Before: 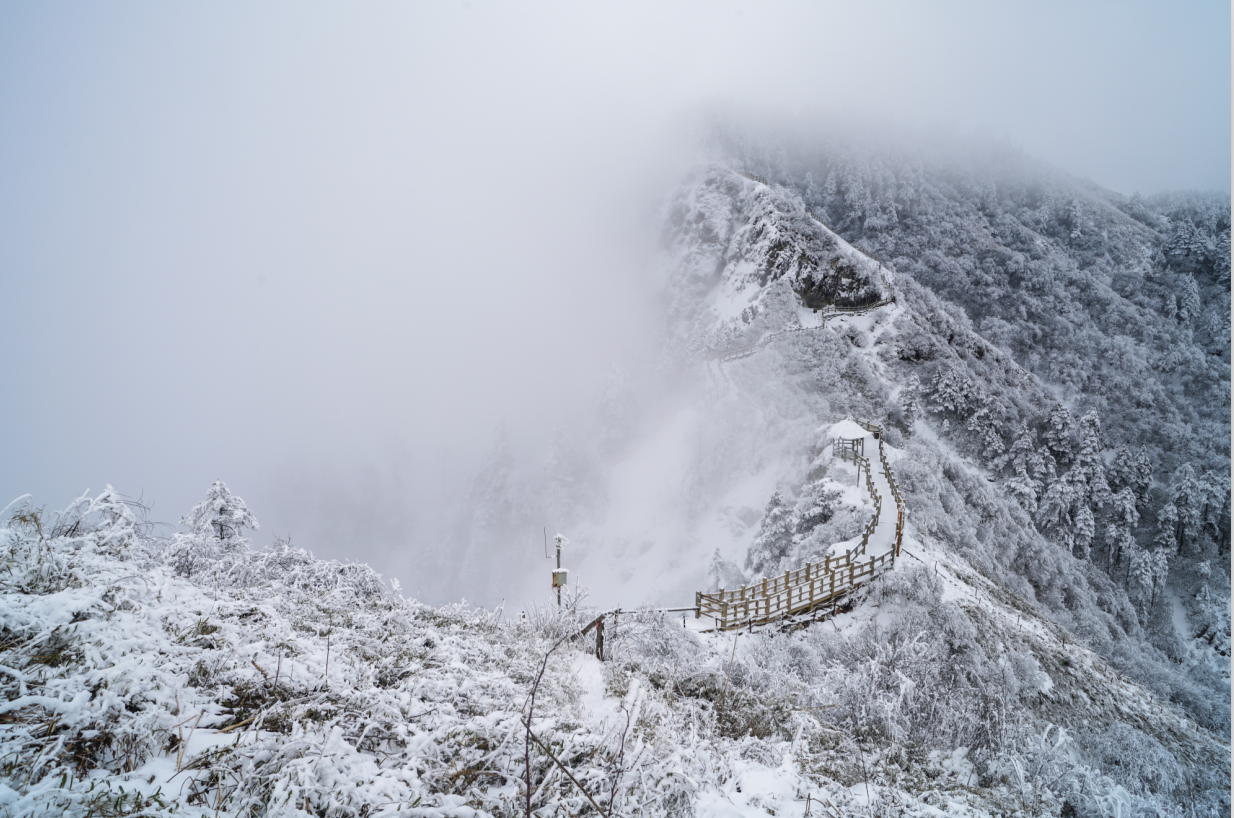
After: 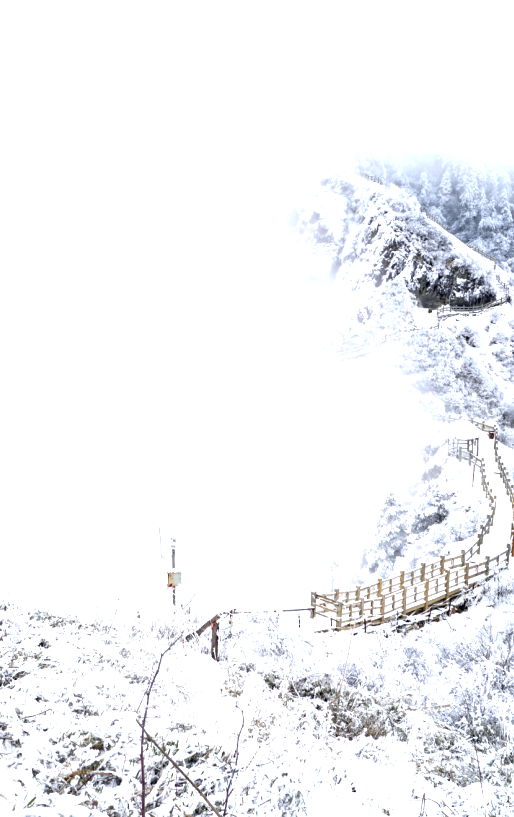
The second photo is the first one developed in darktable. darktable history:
white balance: red 0.988, blue 1.017
exposure: black level correction 0.009, exposure 1.425 EV, compensate highlight preservation false
crop: left 31.229%, right 27.105%
